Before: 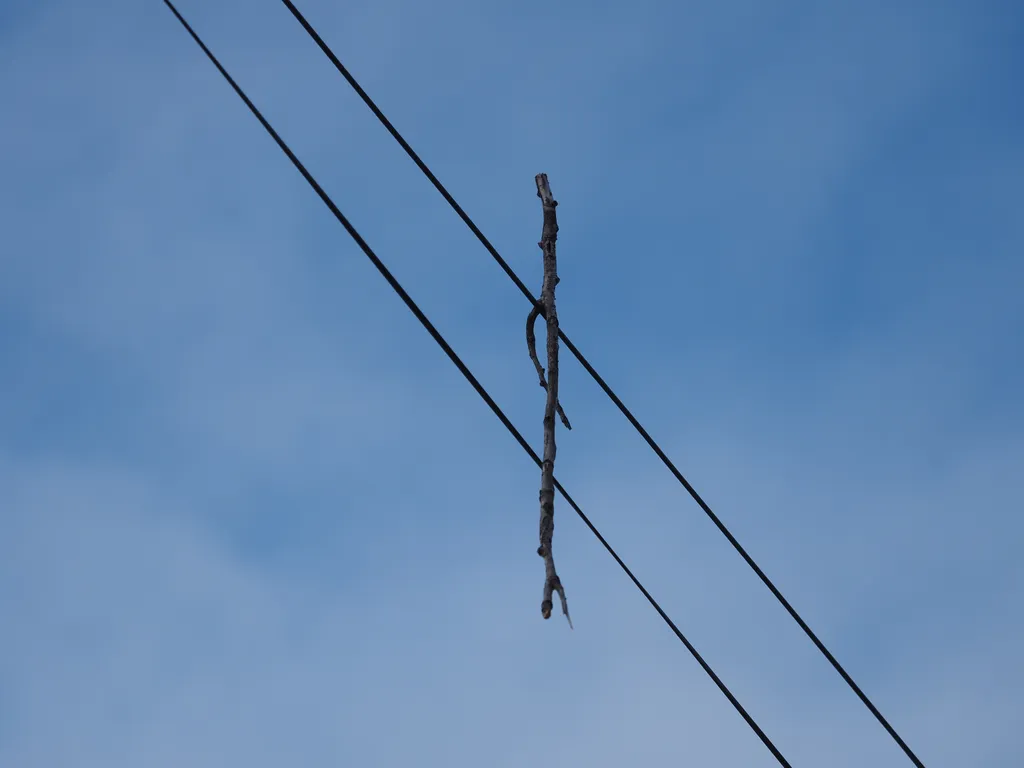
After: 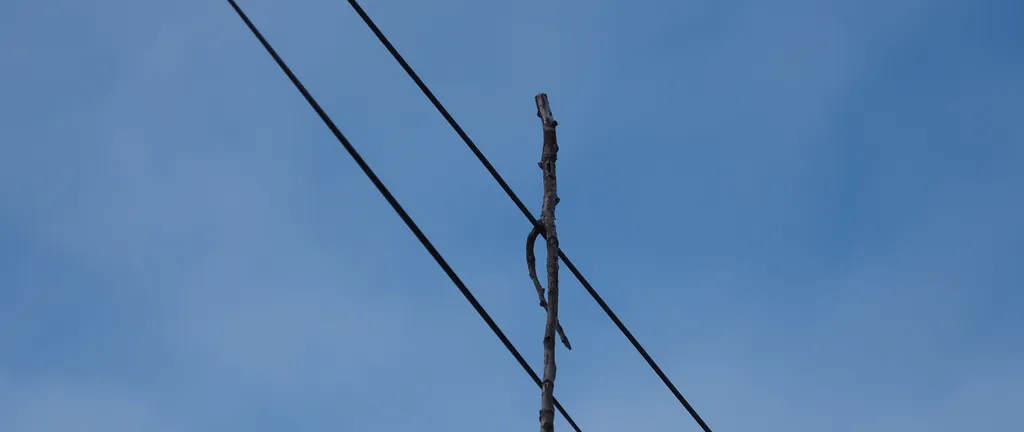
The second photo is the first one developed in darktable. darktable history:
crop and rotate: top 10.504%, bottom 33.164%
